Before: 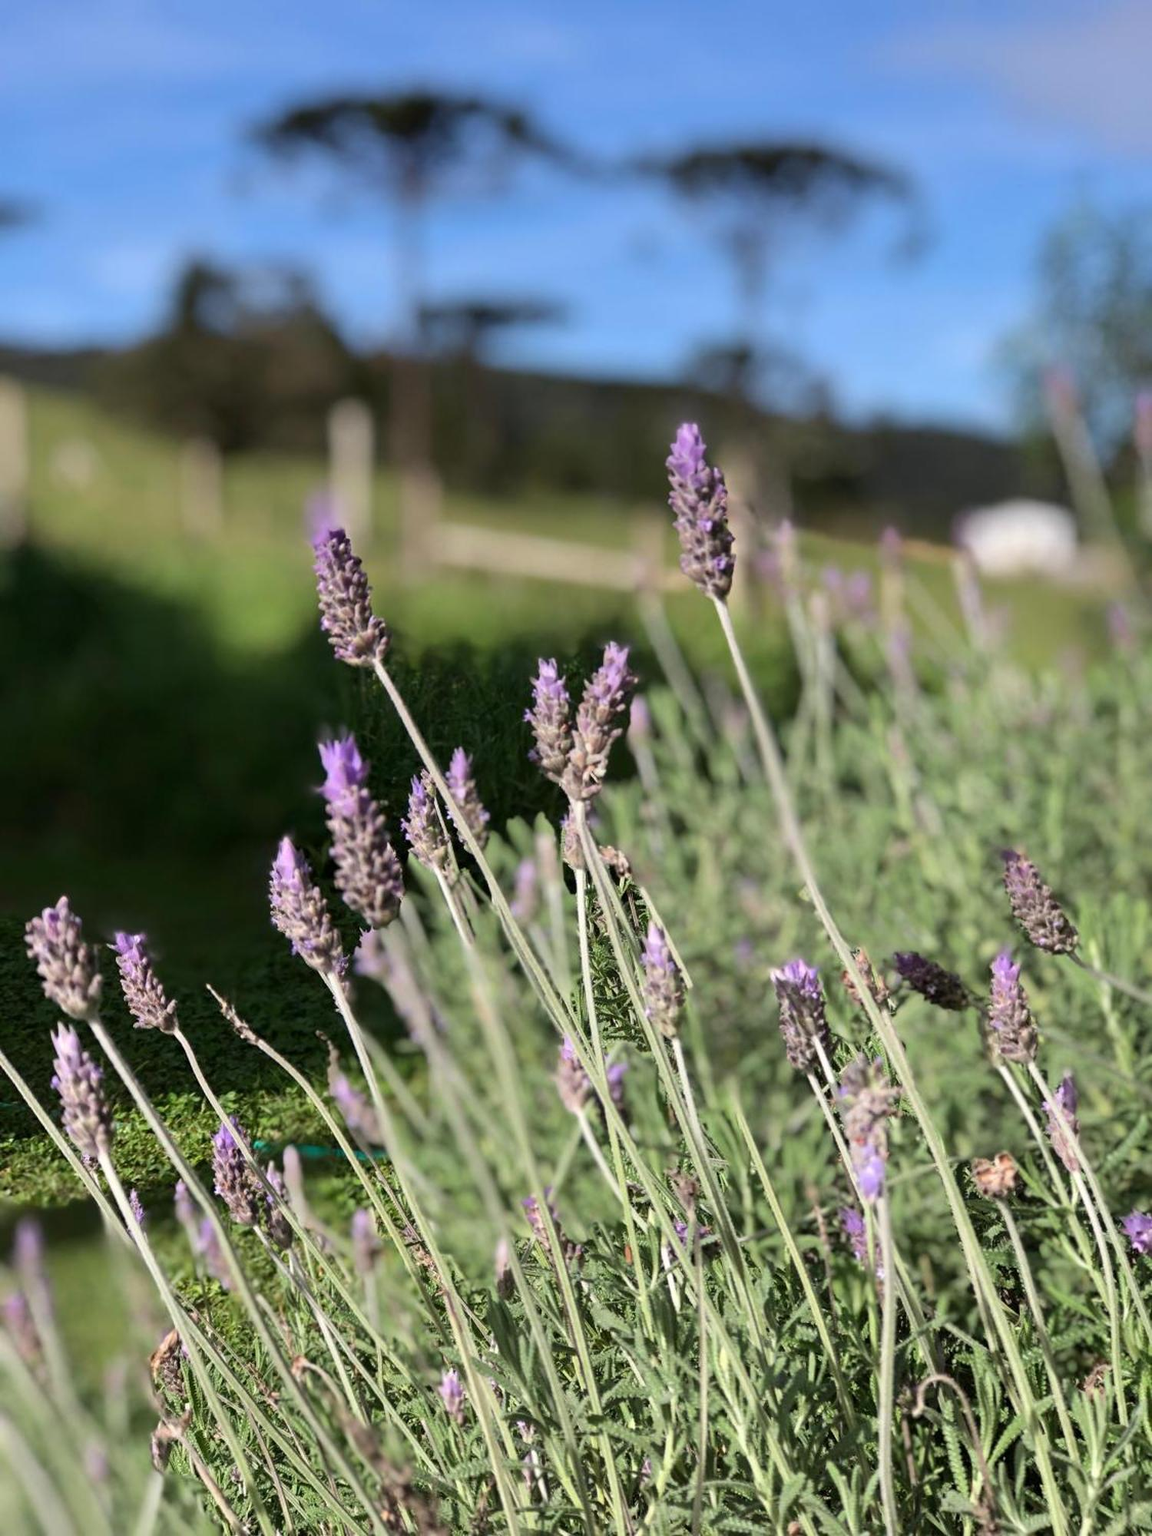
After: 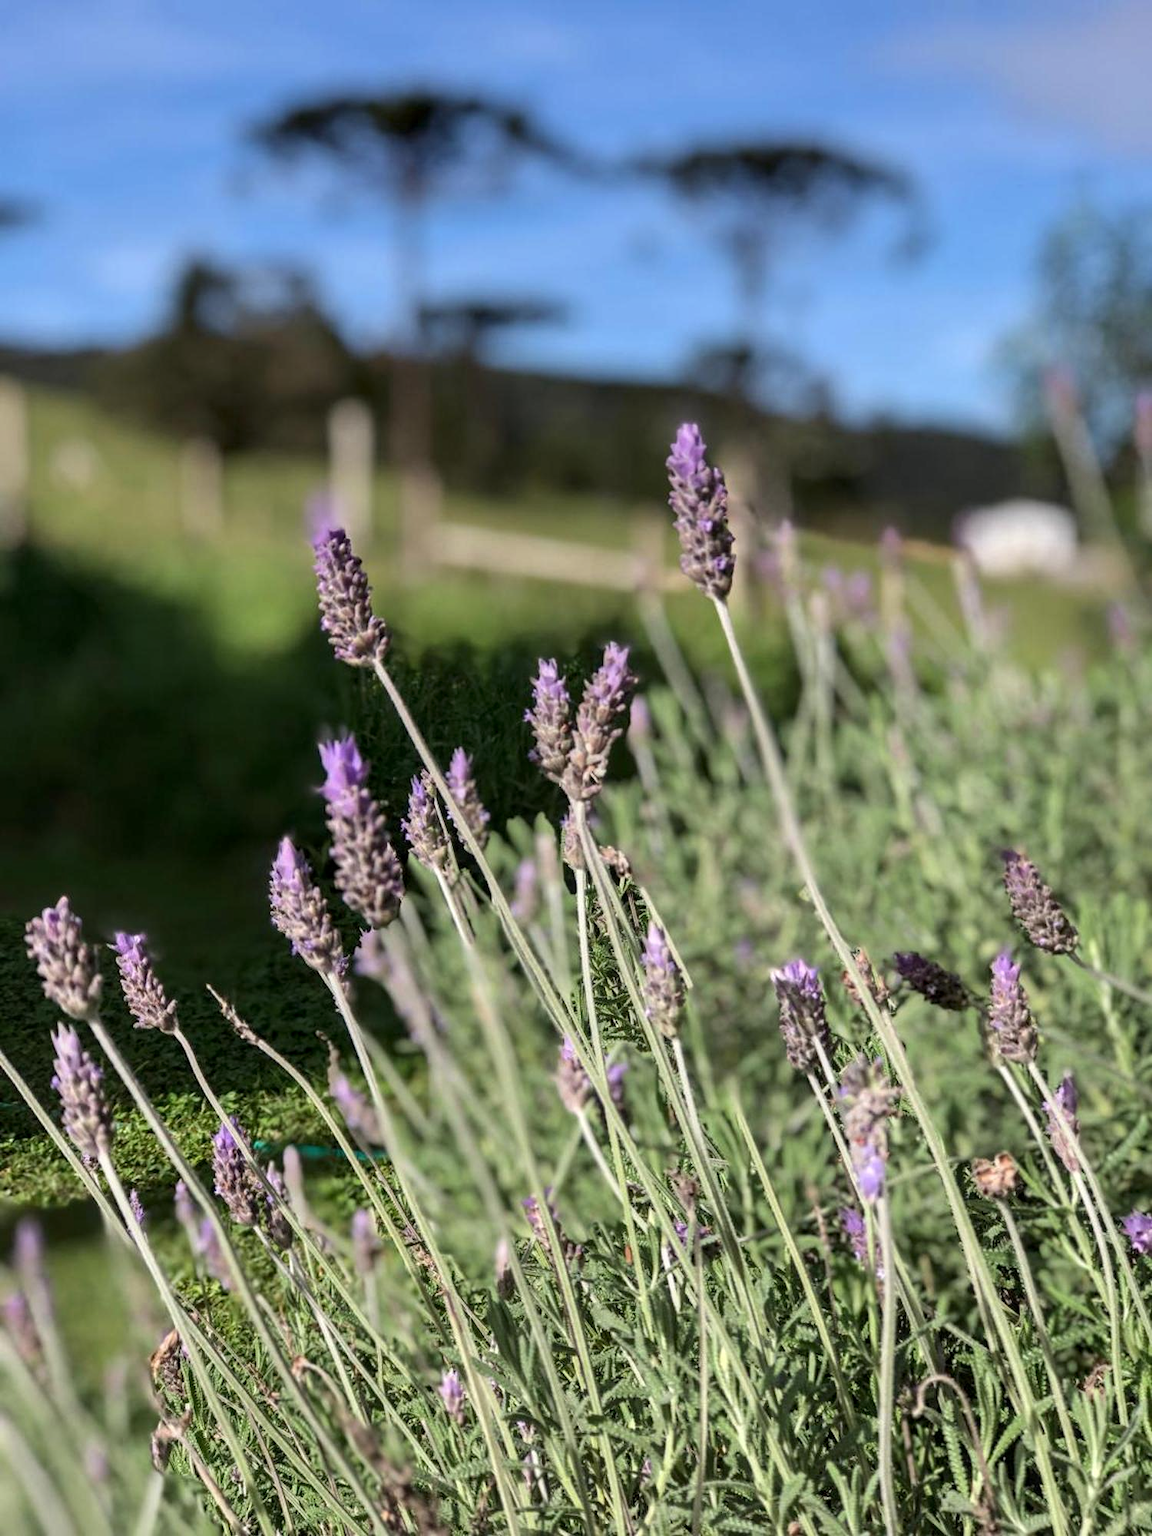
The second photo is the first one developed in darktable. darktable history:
exposure: exposure -0.048 EV, compensate highlight preservation false
local contrast: on, module defaults
